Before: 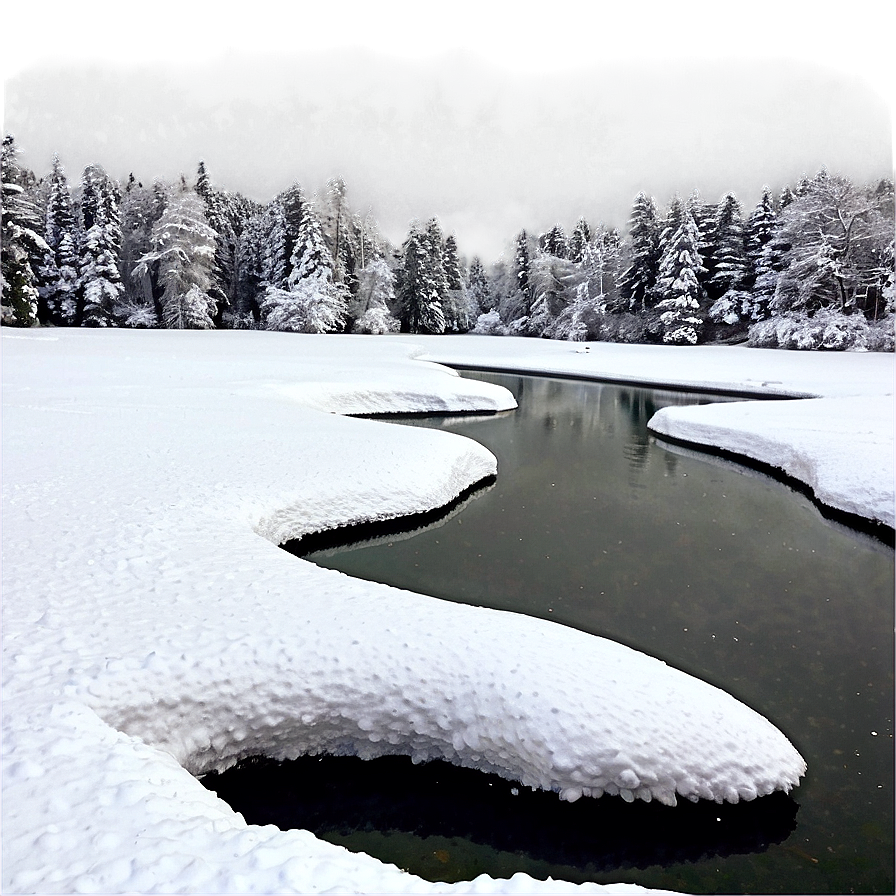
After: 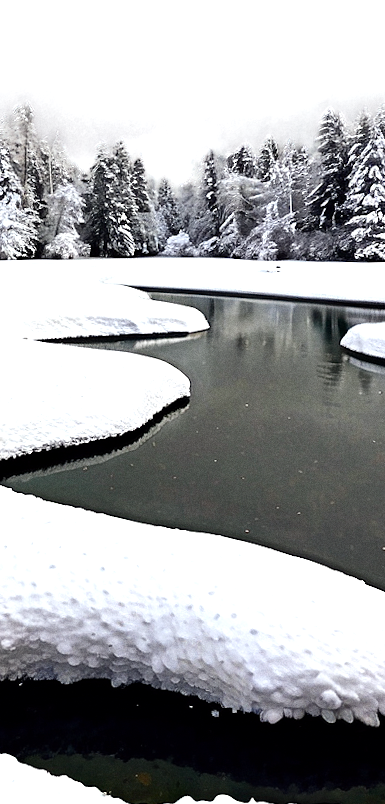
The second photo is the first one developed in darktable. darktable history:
crop: left 33.452%, top 6.025%, right 23.155%
tone equalizer: -8 EV -0.417 EV, -7 EV -0.389 EV, -6 EV -0.333 EV, -5 EV -0.222 EV, -3 EV 0.222 EV, -2 EV 0.333 EV, -1 EV 0.389 EV, +0 EV 0.417 EV, edges refinement/feathering 500, mask exposure compensation -1.57 EV, preserve details no
rotate and perspective: rotation -1.32°, lens shift (horizontal) -0.031, crop left 0.015, crop right 0.985, crop top 0.047, crop bottom 0.982
grain: coarseness 7.08 ISO, strength 21.67%, mid-tones bias 59.58%
